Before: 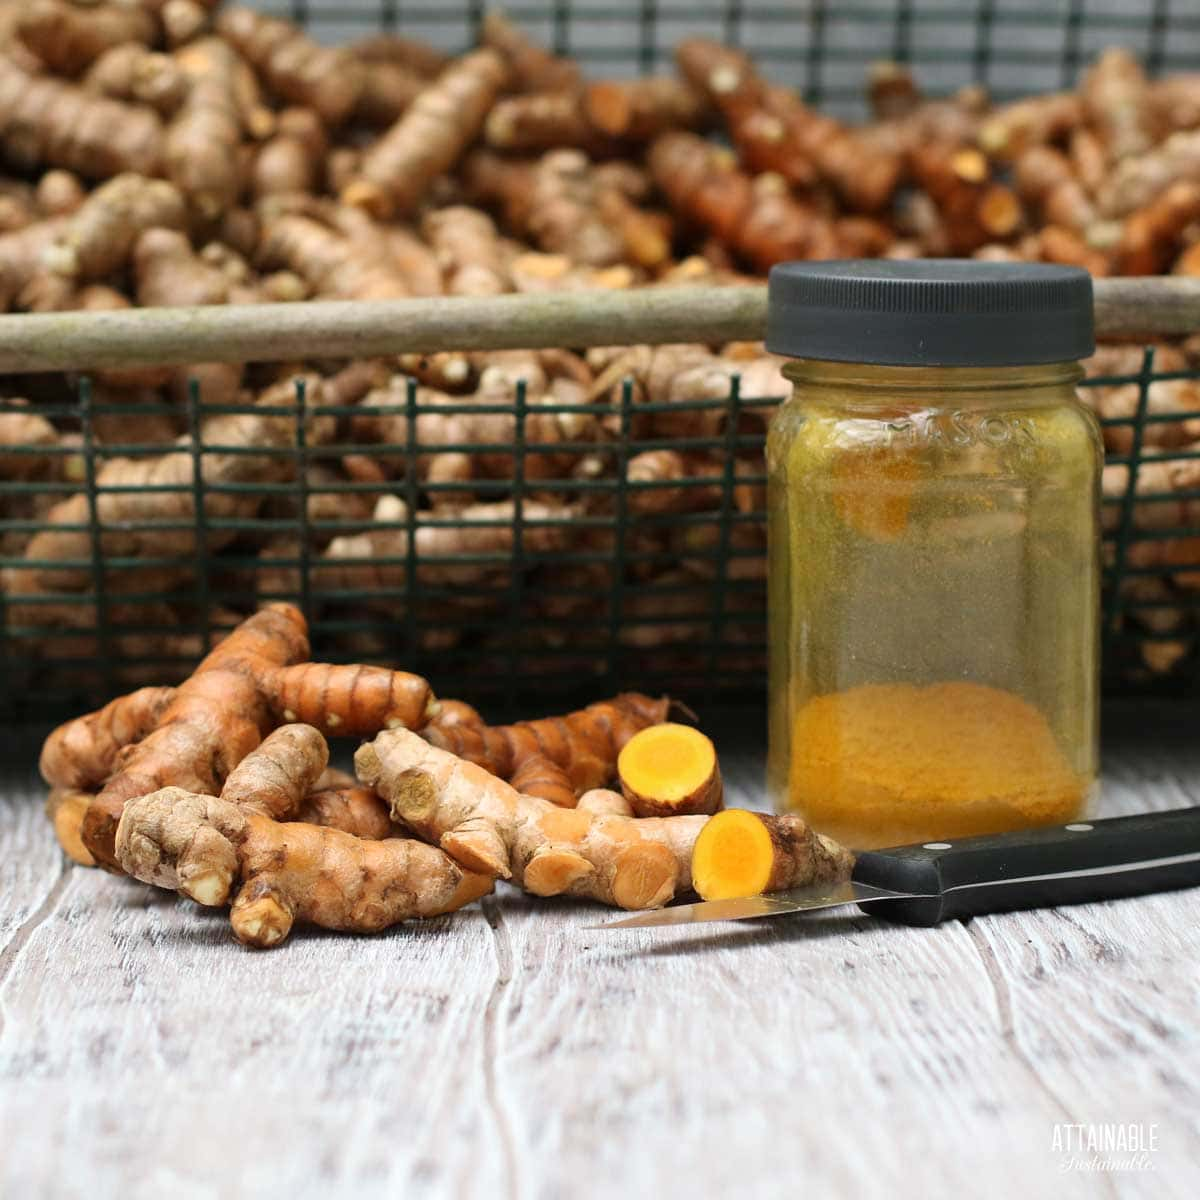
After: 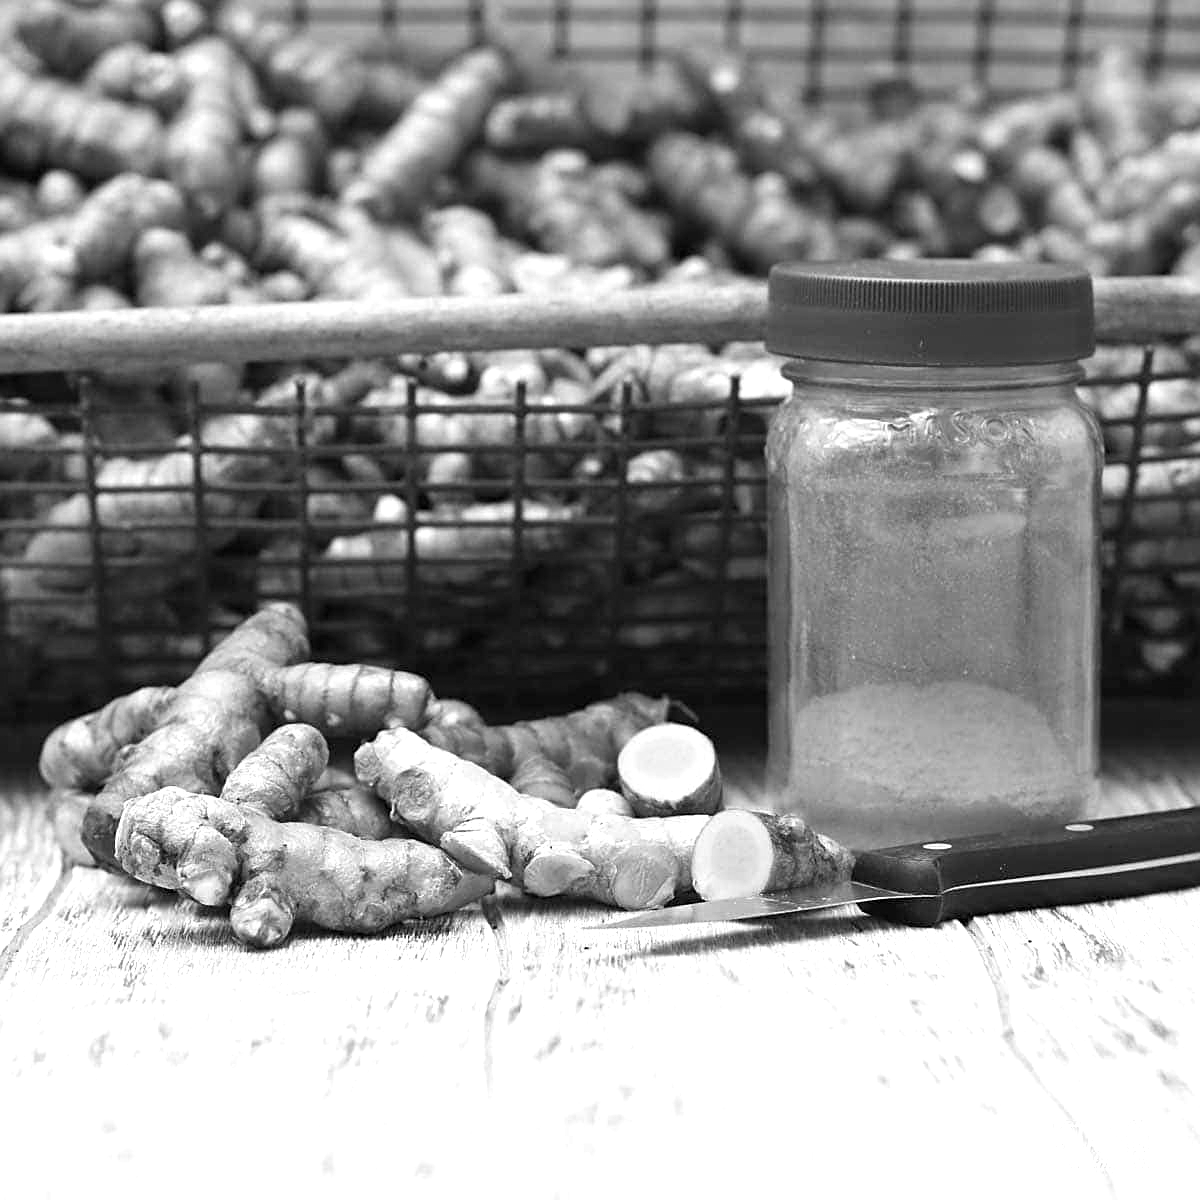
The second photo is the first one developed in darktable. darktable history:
sharpen: on, module defaults
exposure: exposure 0.6 EV, compensate highlight preservation false
monochrome: a 16.01, b -2.65, highlights 0.52
